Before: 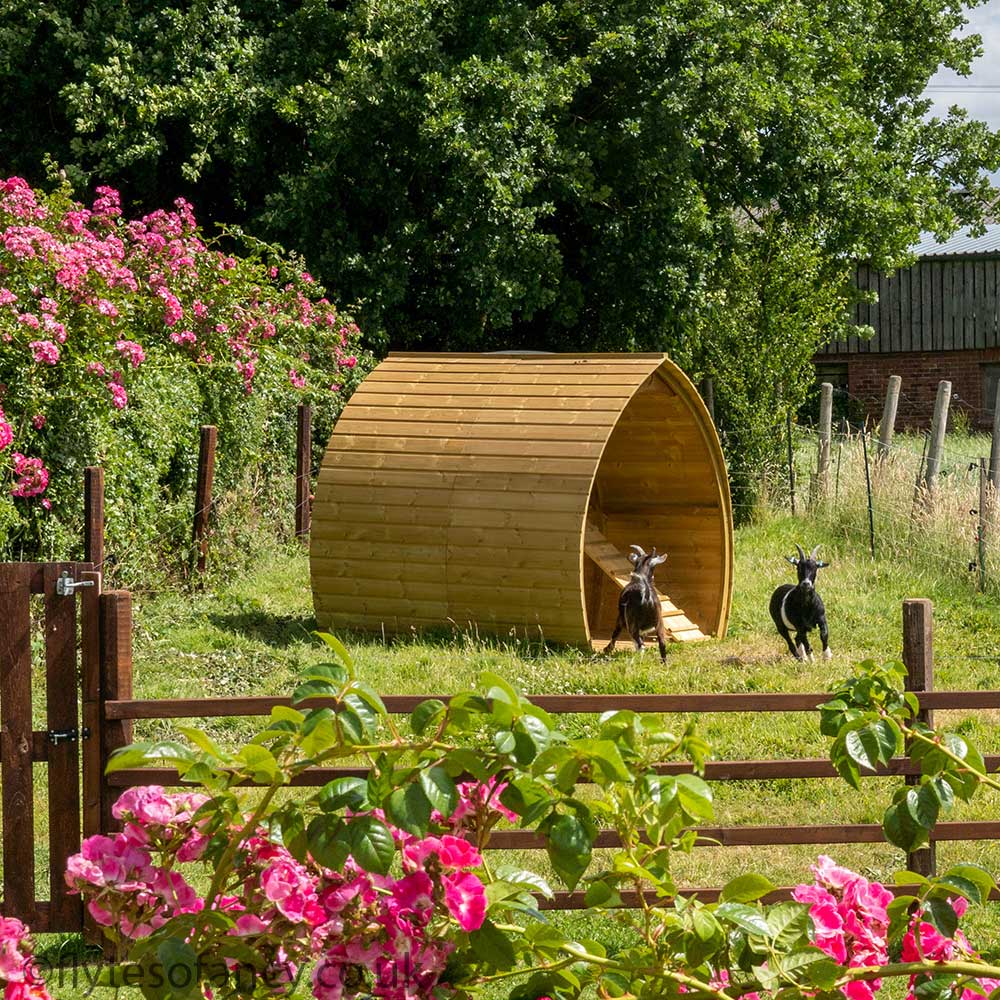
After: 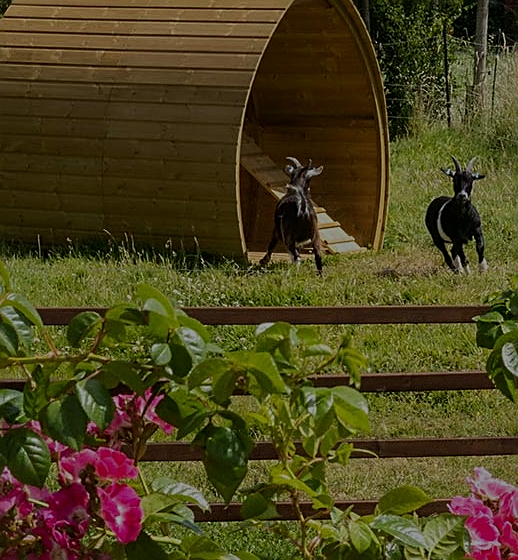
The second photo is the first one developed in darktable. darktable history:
sharpen: on, module defaults
tone equalizer: -8 EV -2 EV, -7 EV -2 EV, -6 EV -2 EV, -5 EV -2 EV, -4 EV -2 EV, -3 EV -2 EV, -2 EV -2 EV, -1 EV -1.63 EV, +0 EV -2 EV
white balance: red 0.982, blue 1.018
crop: left 34.479%, top 38.822%, right 13.718%, bottom 5.172%
